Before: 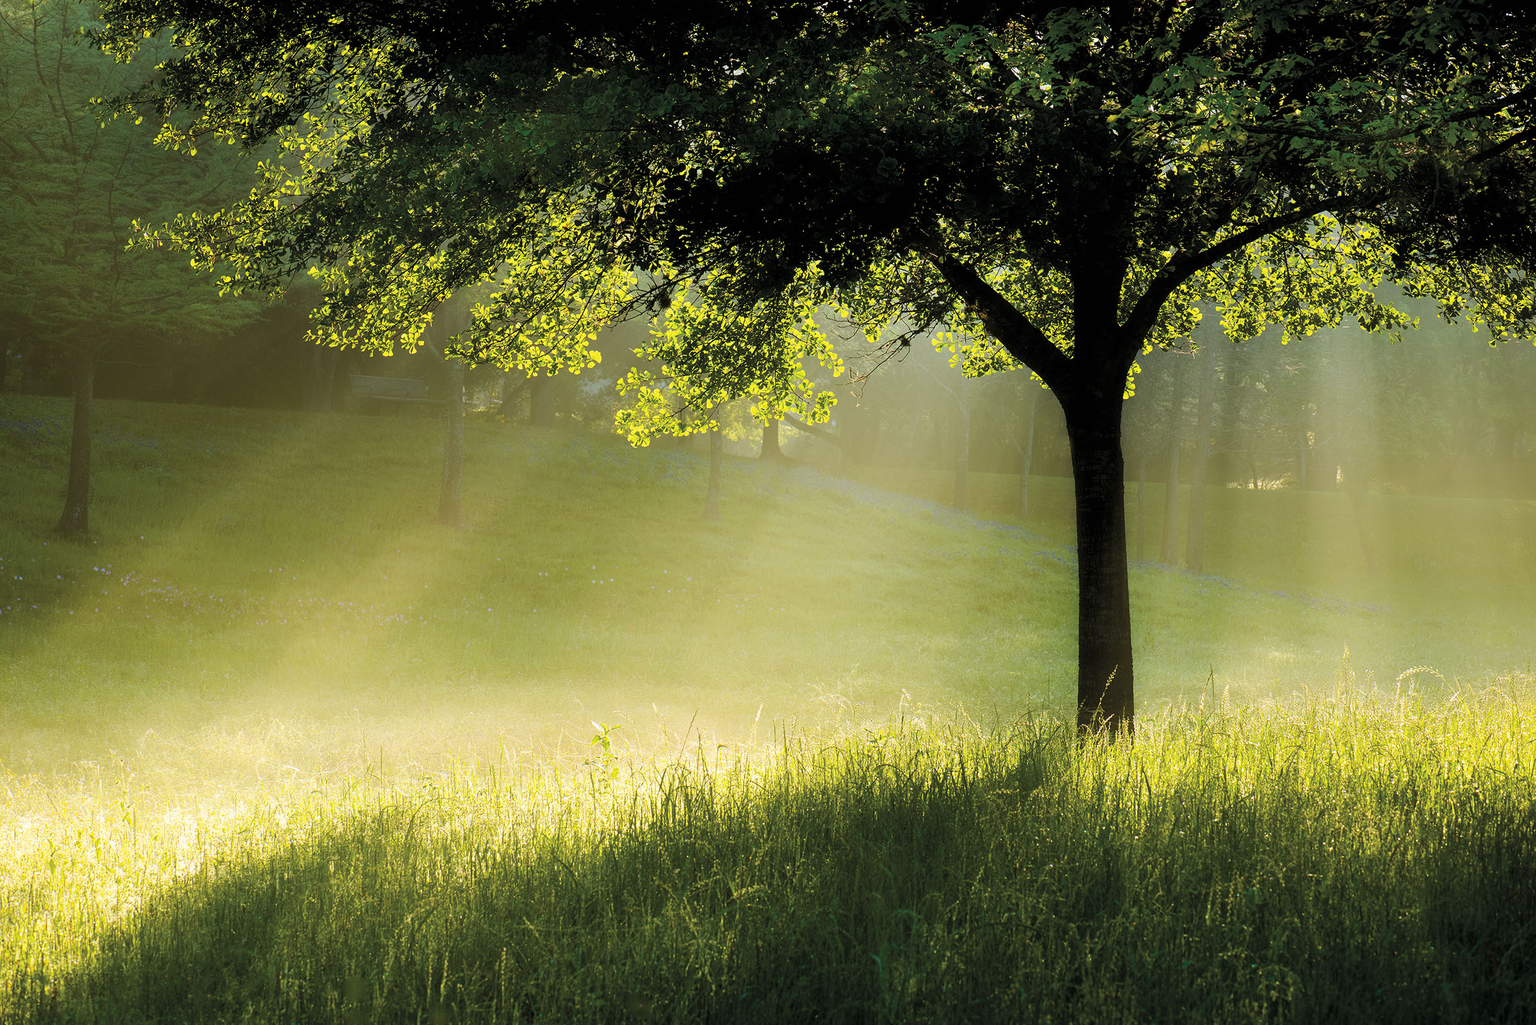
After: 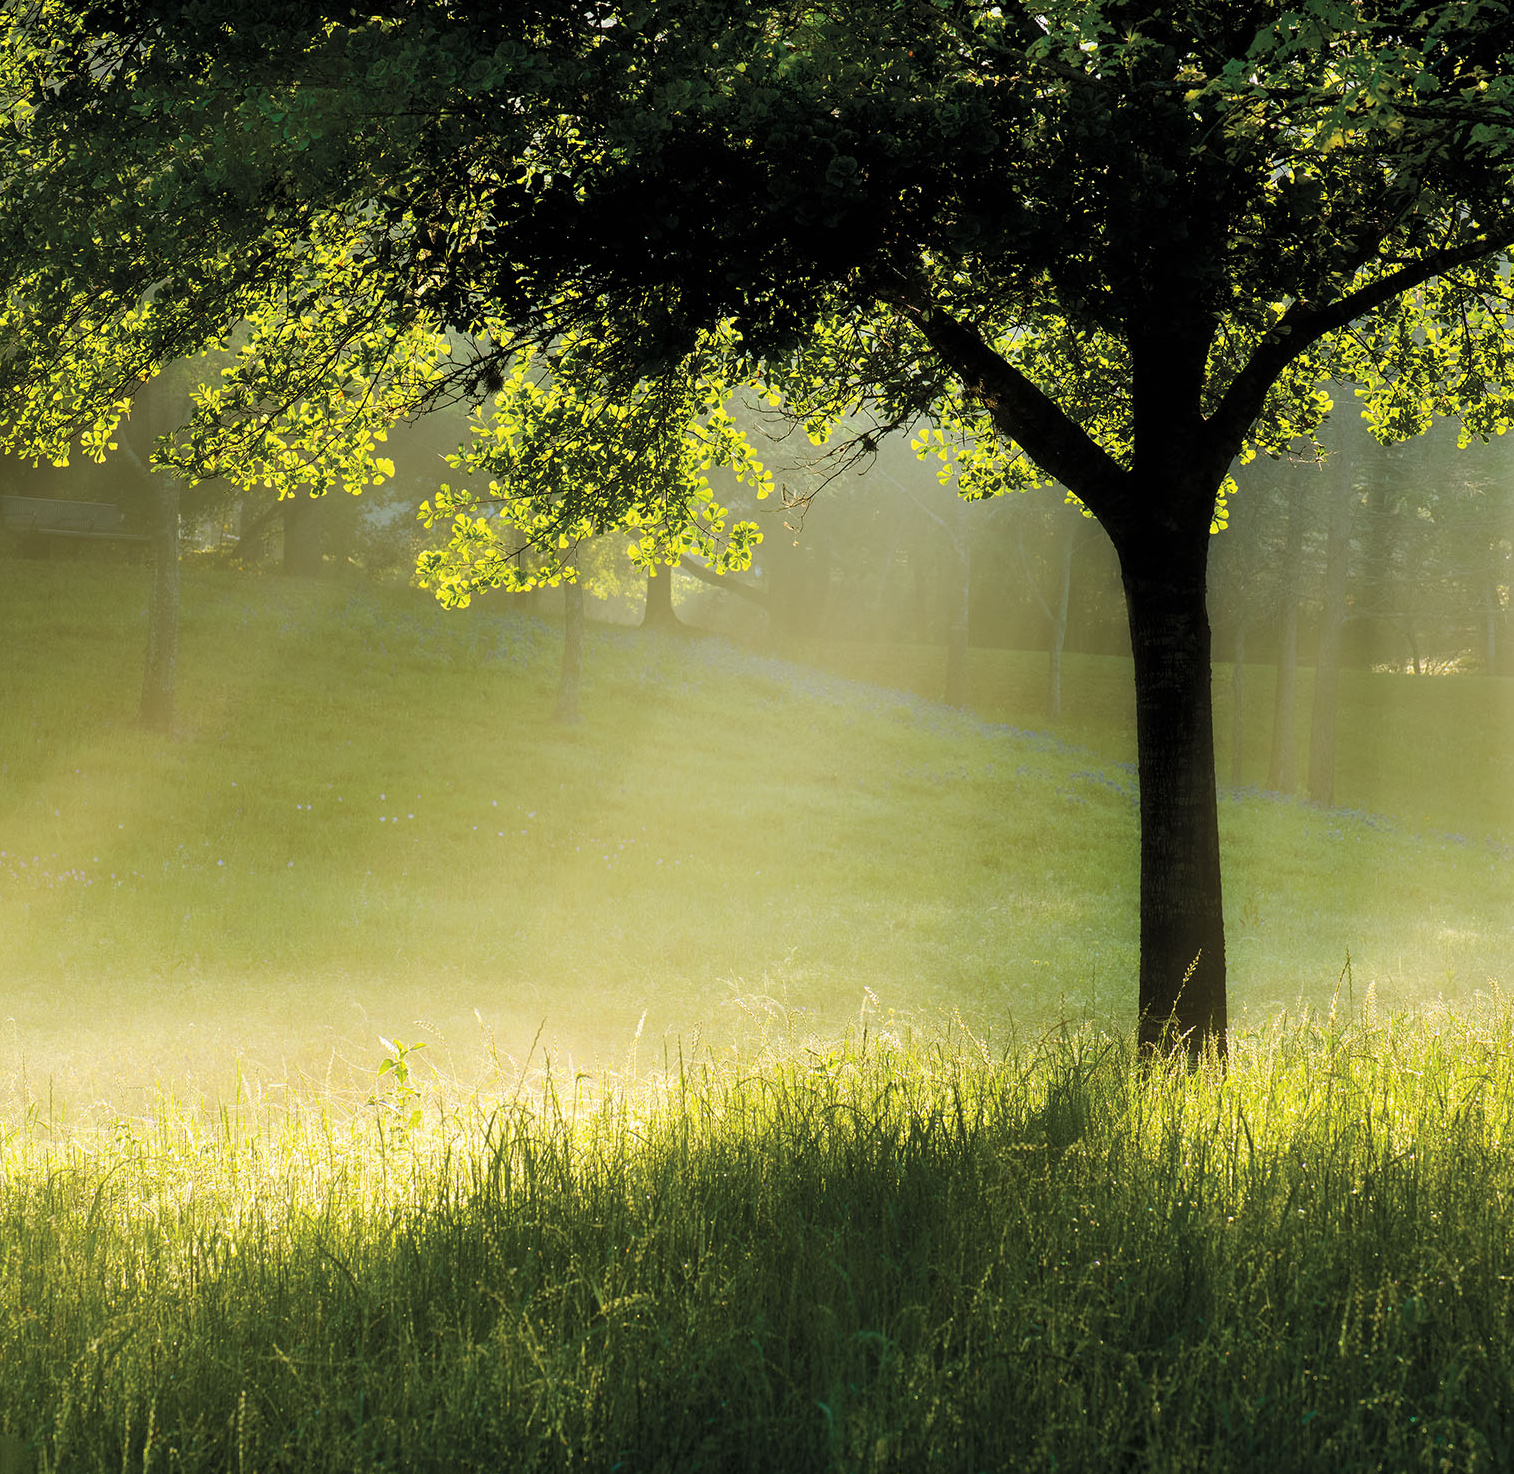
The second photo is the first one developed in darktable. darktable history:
crop and rotate: left 22.74%, top 5.647%, right 14.164%, bottom 2.326%
